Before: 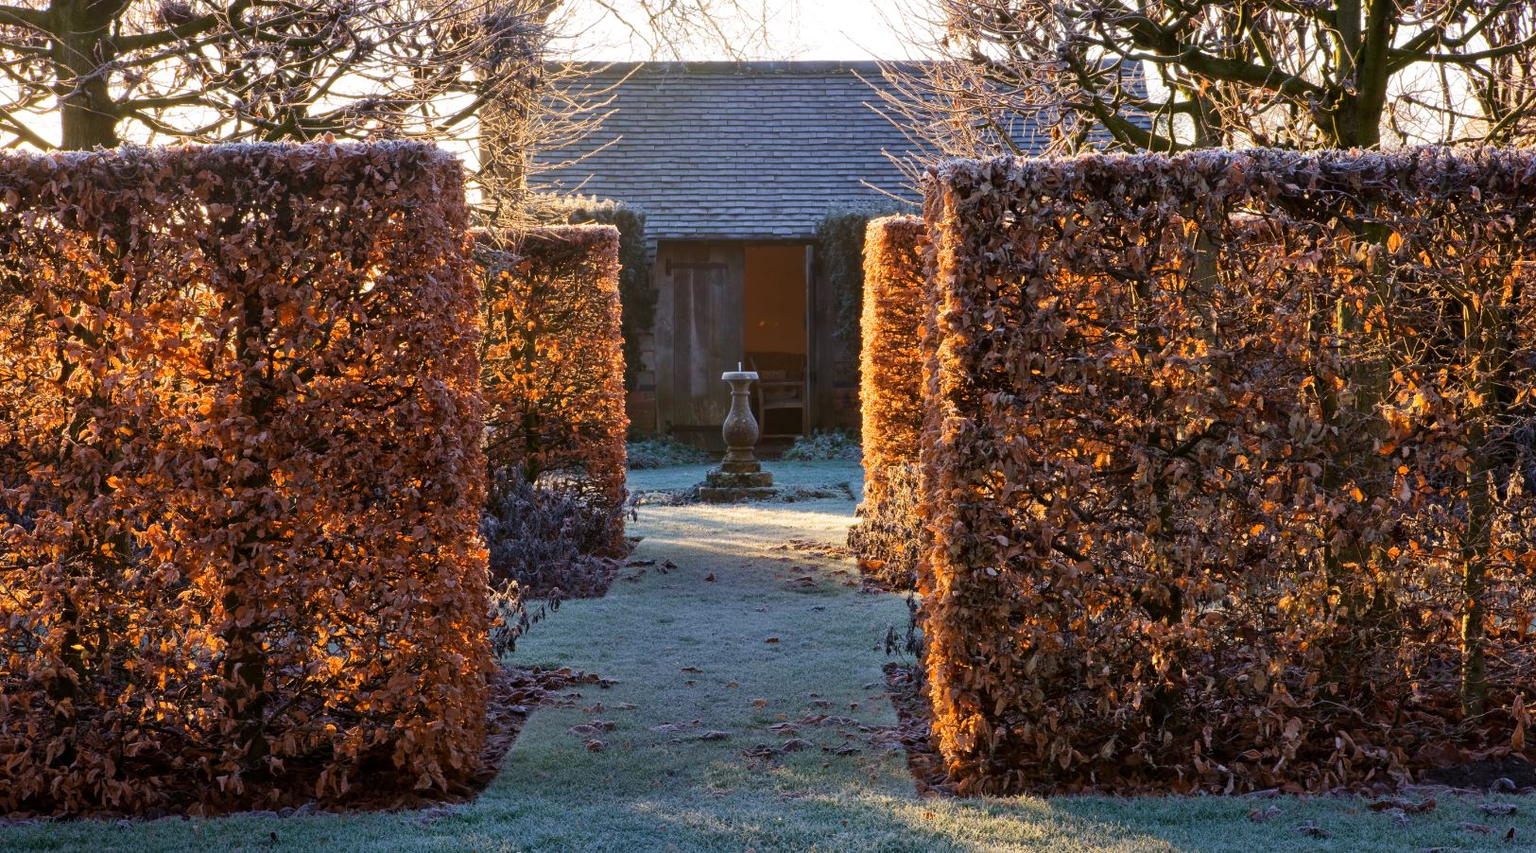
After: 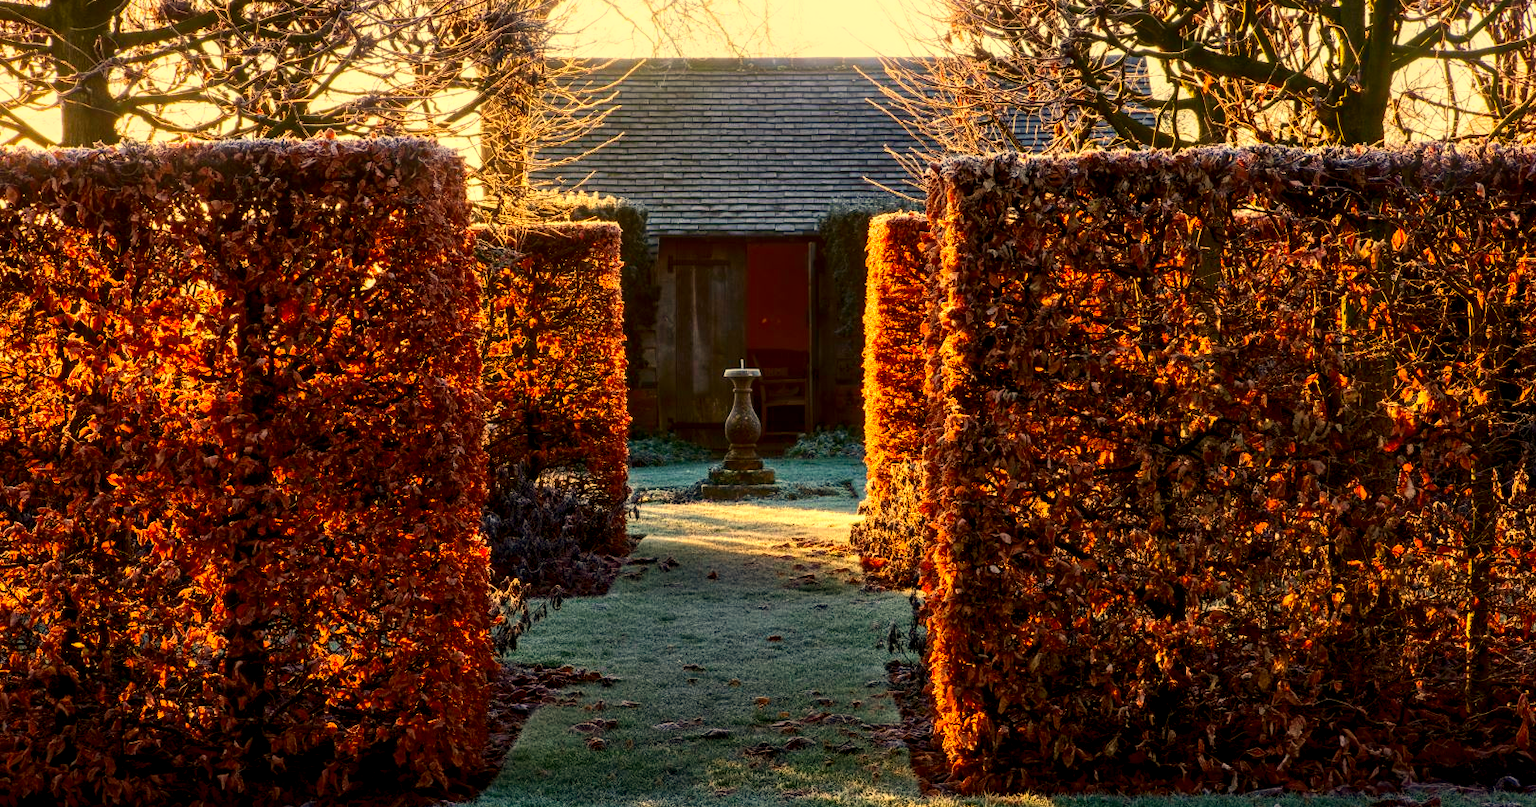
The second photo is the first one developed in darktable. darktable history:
crop: top 0.448%, right 0.264%, bottom 5.045%
white balance: red 1.08, blue 0.791
contrast brightness saturation: contrast 0.19, brightness -0.11, saturation 0.21
exposure: black level correction 0.001, exposure -0.125 EV, compensate exposure bias true, compensate highlight preservation false
bloom: size 9%, threshold 100%, strength 7%
color balance rgb: on, module defaults
local contrast: detail 142%
color correction: highlights a* 3.22, highlights b* 1.93, saturation 1.19
